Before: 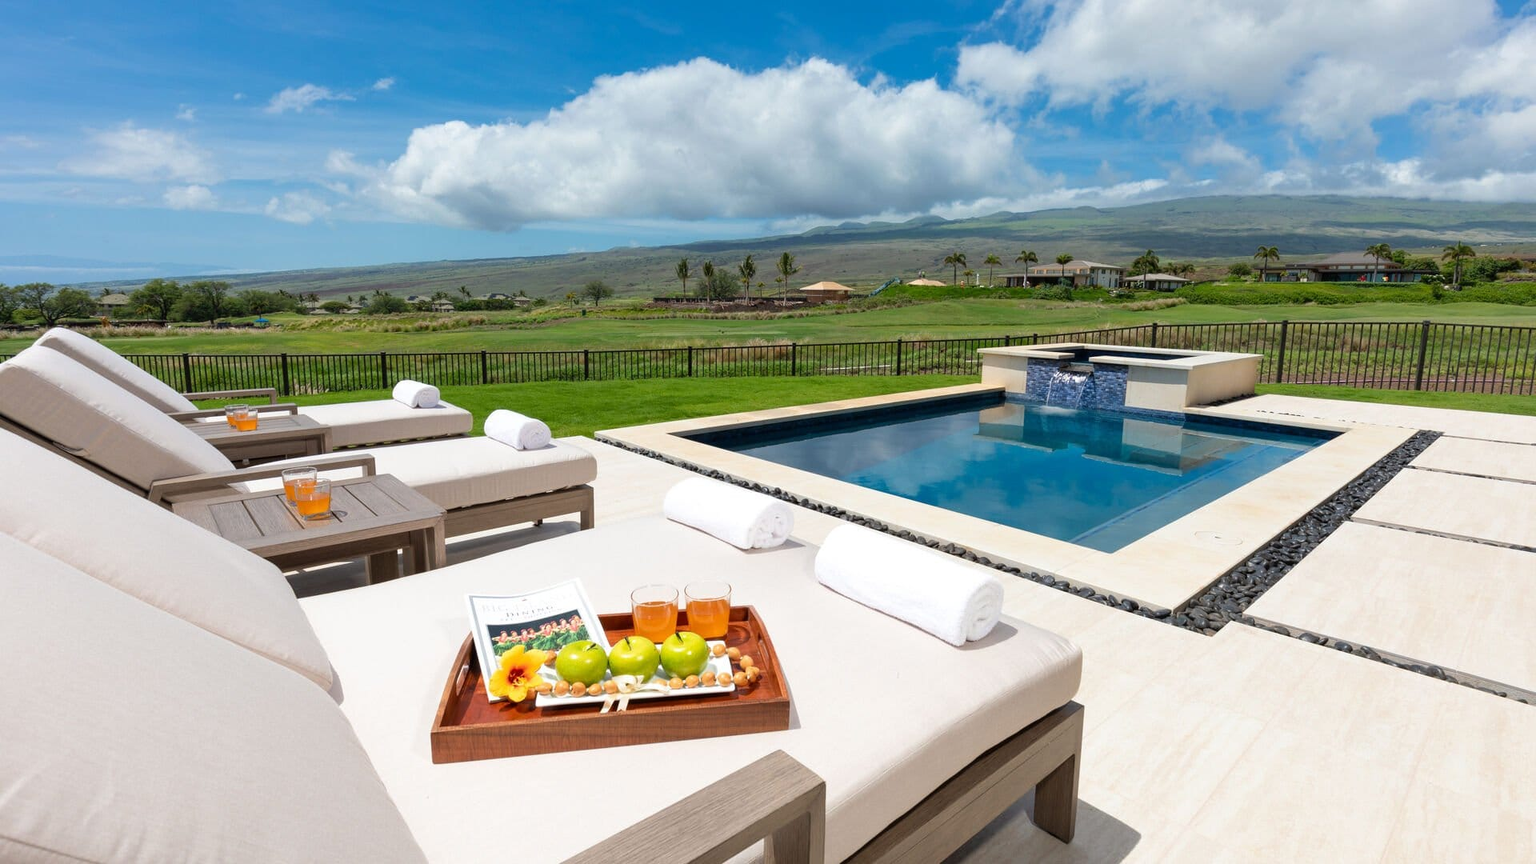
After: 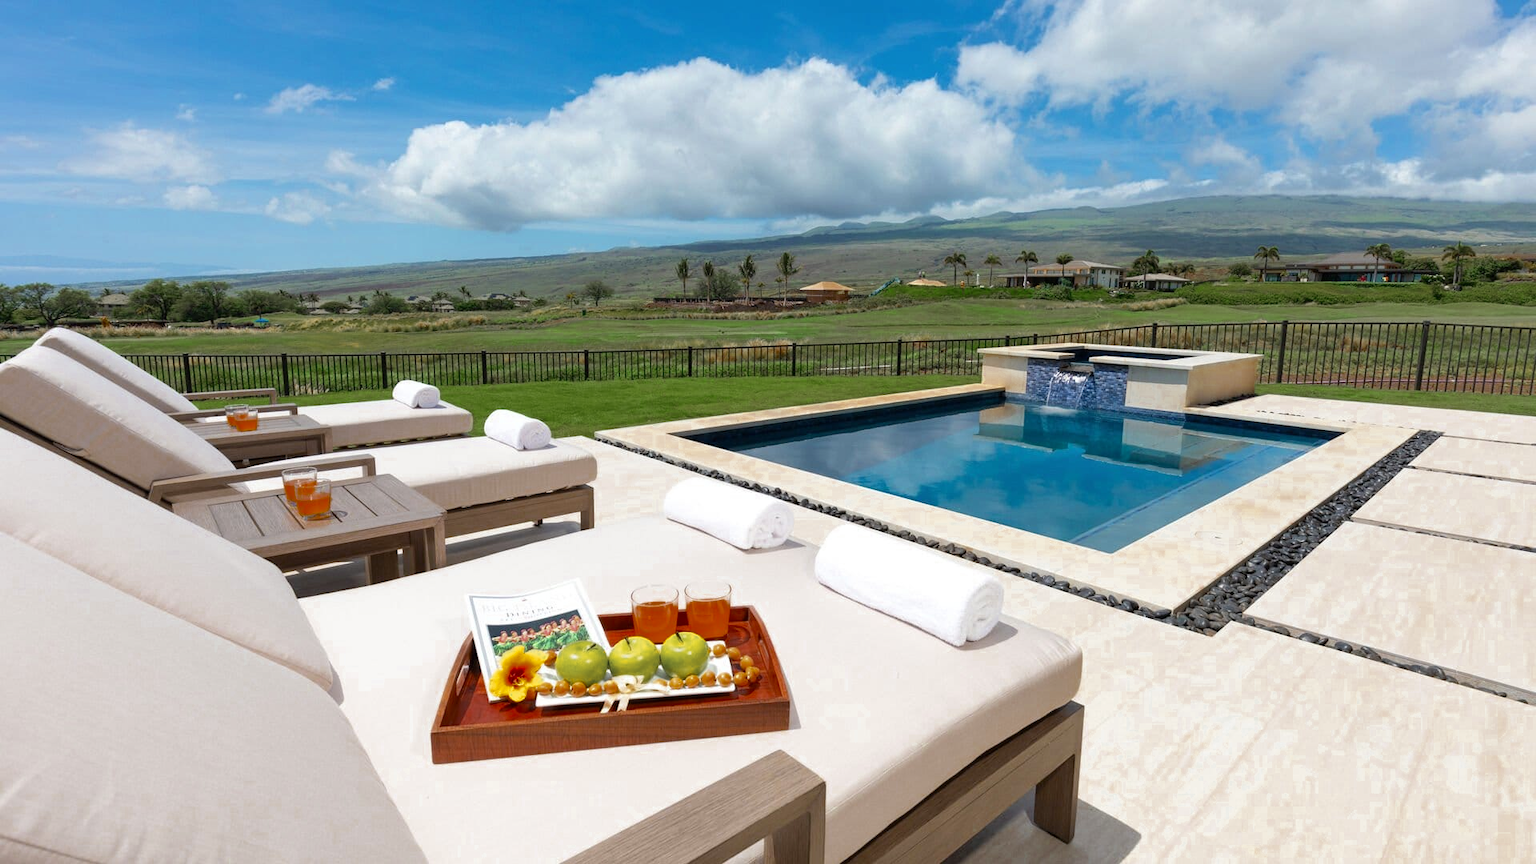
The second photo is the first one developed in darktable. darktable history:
color zones: curves: ch0 [(0.11, 0.396) (0.195, 0.36) (0.25, 0.5) (0.303, 0.412) (0.357, 0.544) (0.75, 0.5) (0.967, 0.328)]; ch1 [(0, 0.468) (0.112, 0.512) (0.202, 0.6) (0.25, 0.5) (0.307, 0.352) (0.357, 0.544) (0.75, 0.5) (0.963, 0.524)], mix 19.12%
